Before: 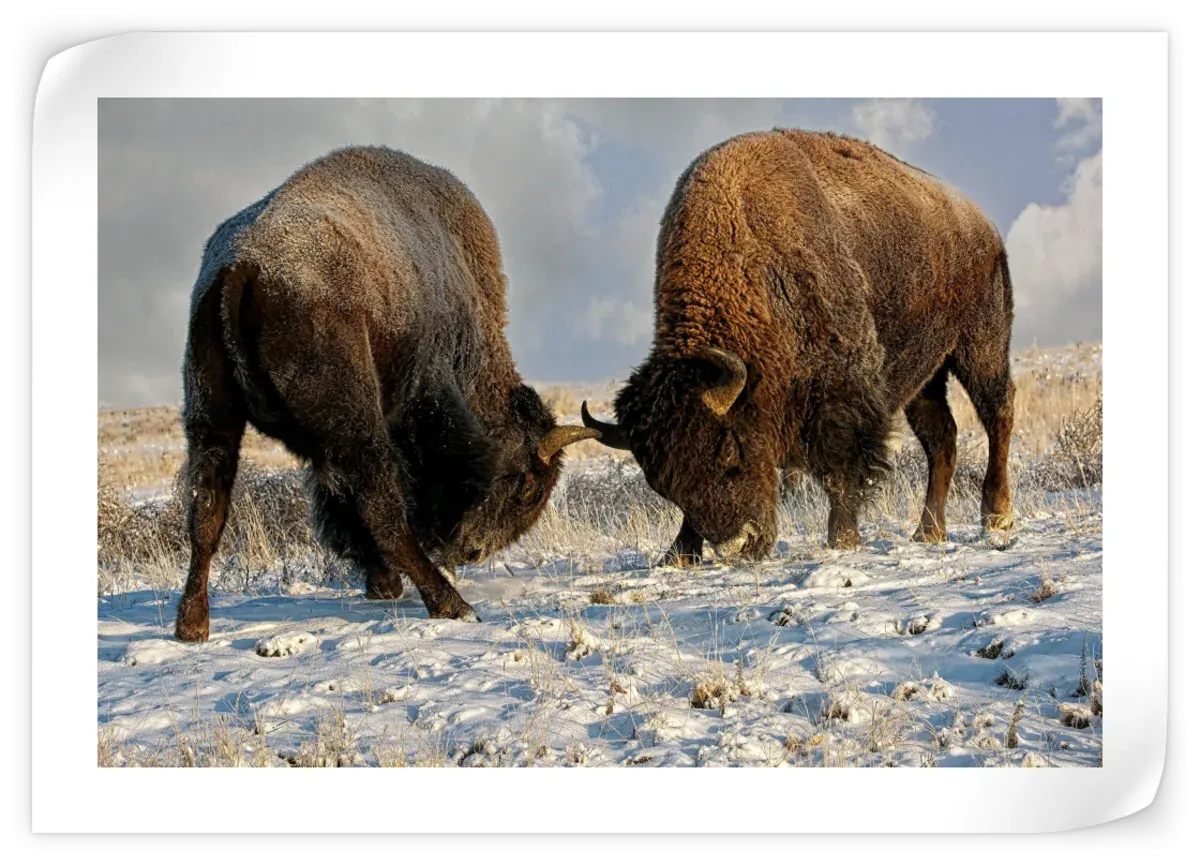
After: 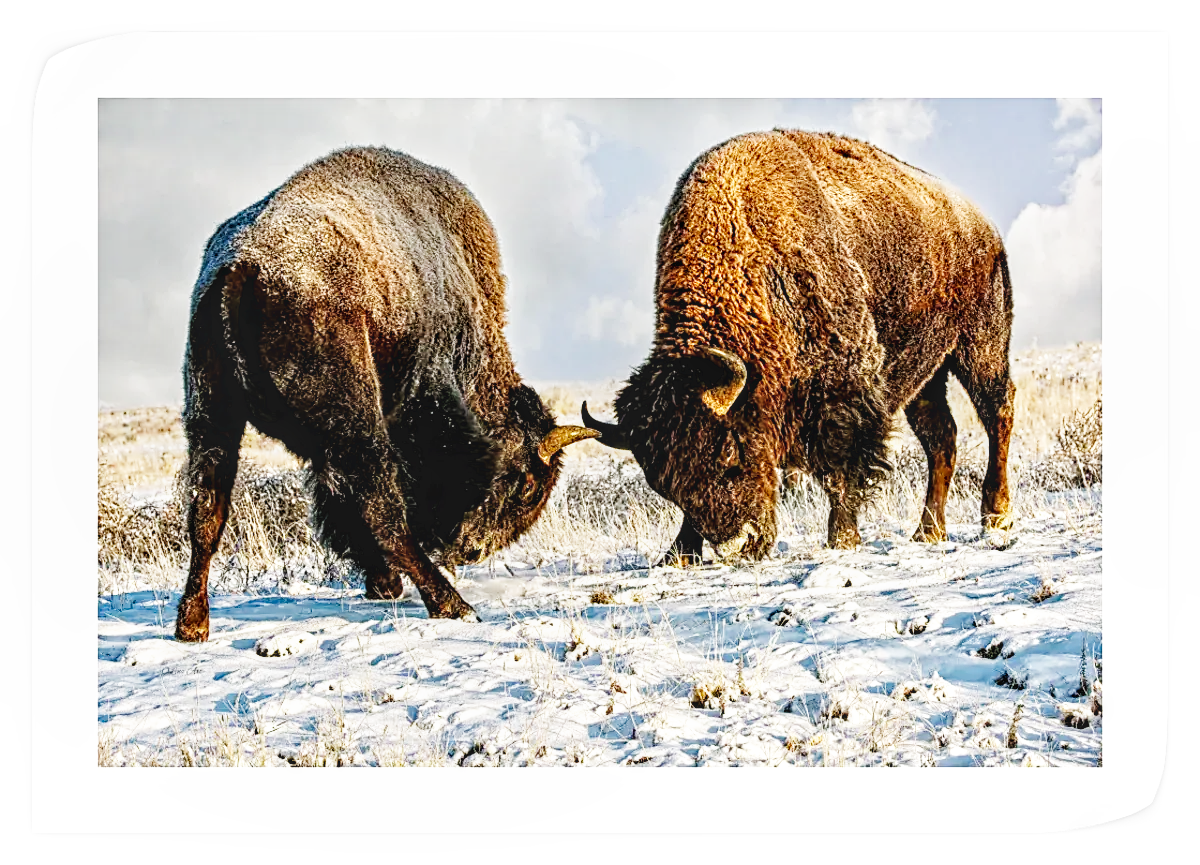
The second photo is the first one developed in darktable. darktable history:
contrast equalizer: y [[0.5, 0.5, 0.544, 0.569, 0.5, 0.5], [0.5 ×6], [0.5 ×6], [0 ×6], [0 ×6]]
sharpen: on, module defaults
base curve: curves: ch0 [(0, 0.003) (0.001, 0.002) (0.006, 0.004) (0.02, 0.022) (0.048, 0.086) (0.094, 0.234) (0.162, 0.431) (0.258, 0.629) (0.385, 0.8) (0.548, 0.918) (0.751, 0.988) (1, 1)], preserve colors none
local contrast: on, module defaults
